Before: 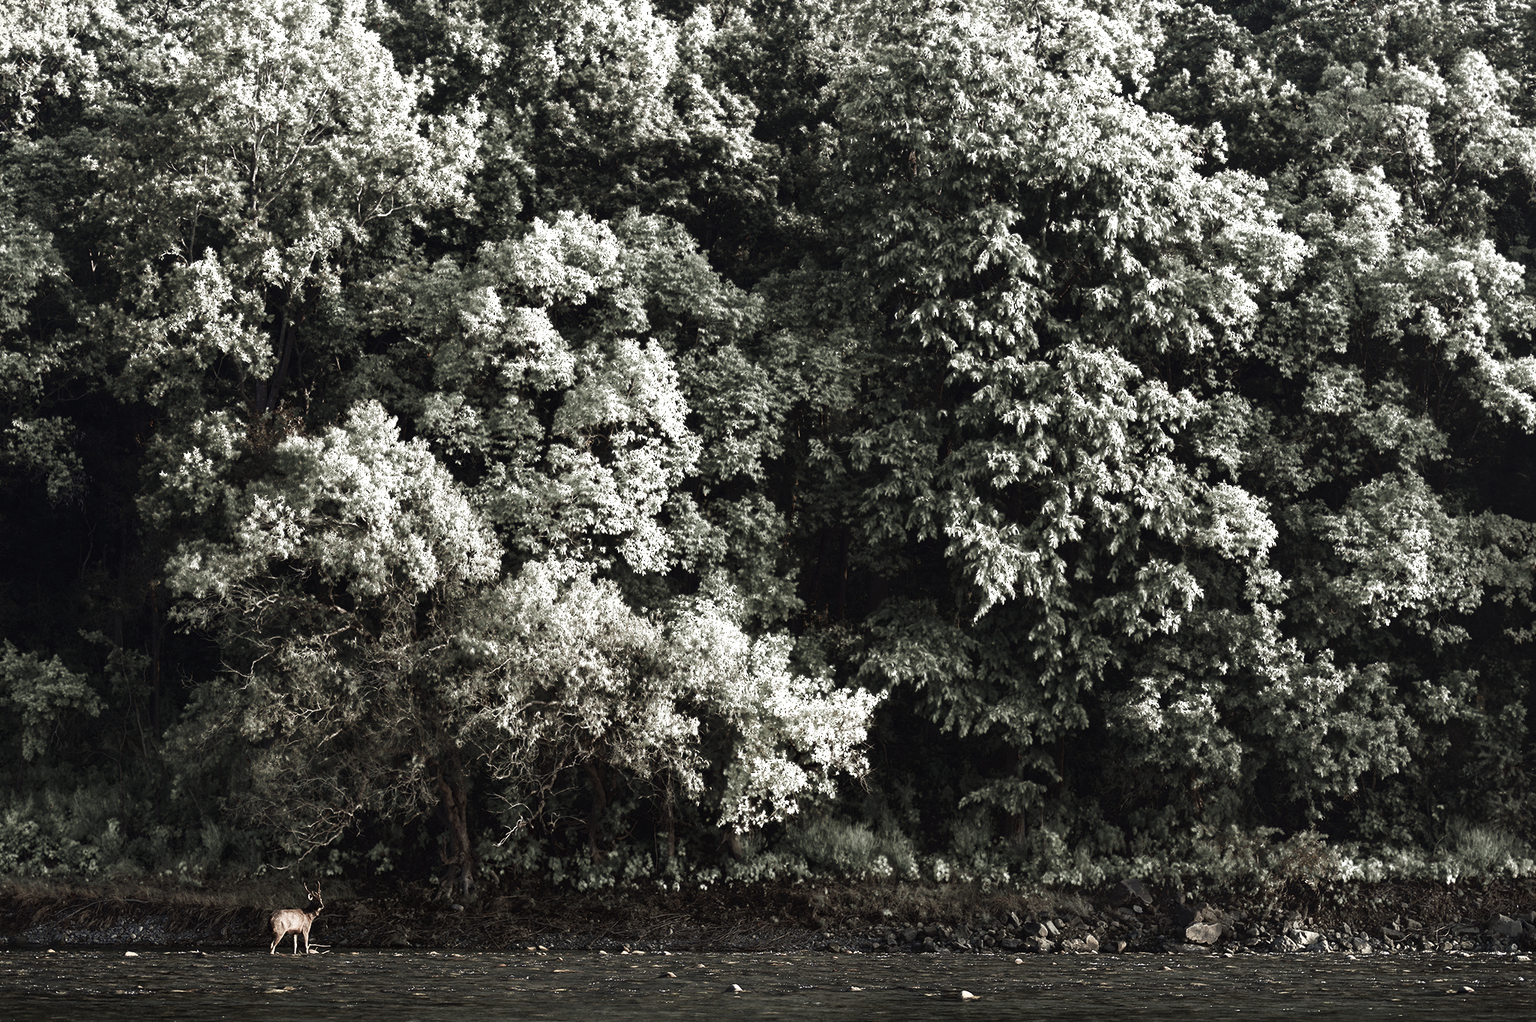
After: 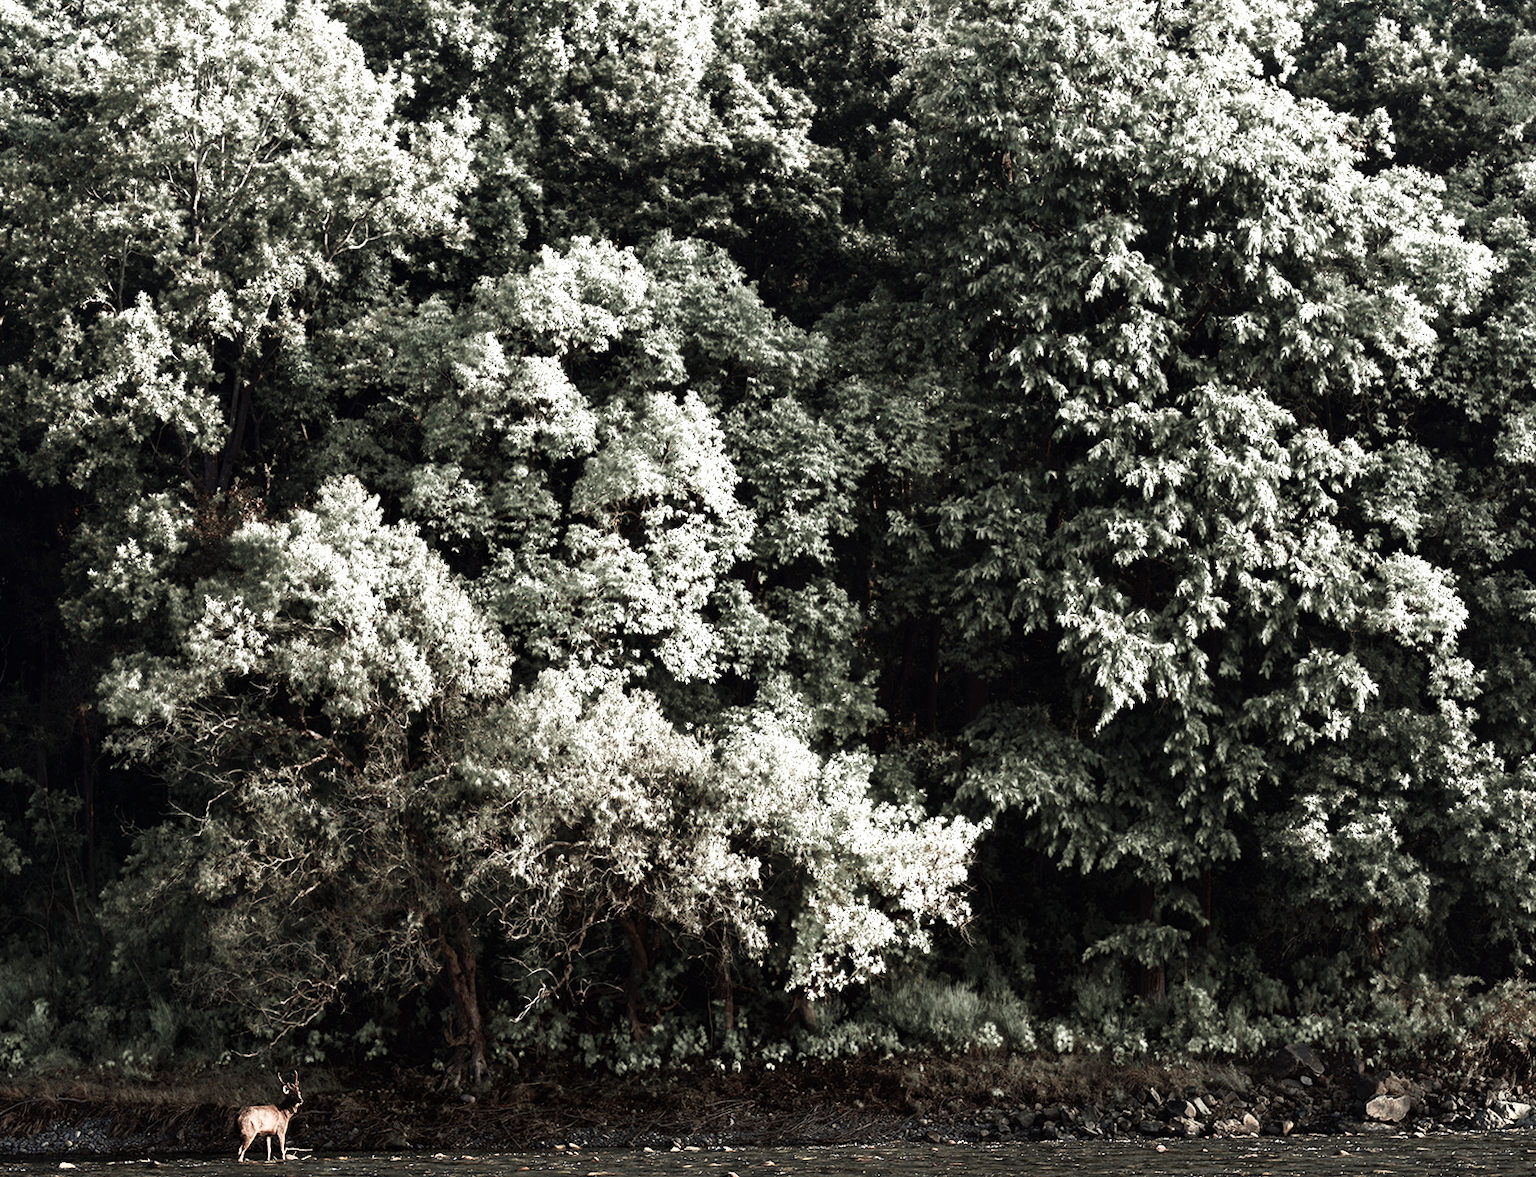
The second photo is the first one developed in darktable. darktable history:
tone curve: curves: ch0 [(0, 0) (0.003, 0.003) (0.011, 0.012) (0.025, 0.027) (0.044, 0.048) (0.069, 0.076) (0.1, 0.109) (0.136, 0.148) (0.177, 0.194) (0.224, 0.245) (0.277, 0.303) (0.335, 0.366) (0.399, 0.436) (0.468, 0.511) (0.543, 0.593) (0.623, 0.681) (0.709, 0.775) (0.801, 0.875) (0.898, 0.954) (1, 1)], color space Lab, linked channels, preserve colors none
crop and rotate: angle 1.36°, left 4.169%, top 0.716%, right 11.835%, bottom 2.533%
tone equalizer: on, module defaults
